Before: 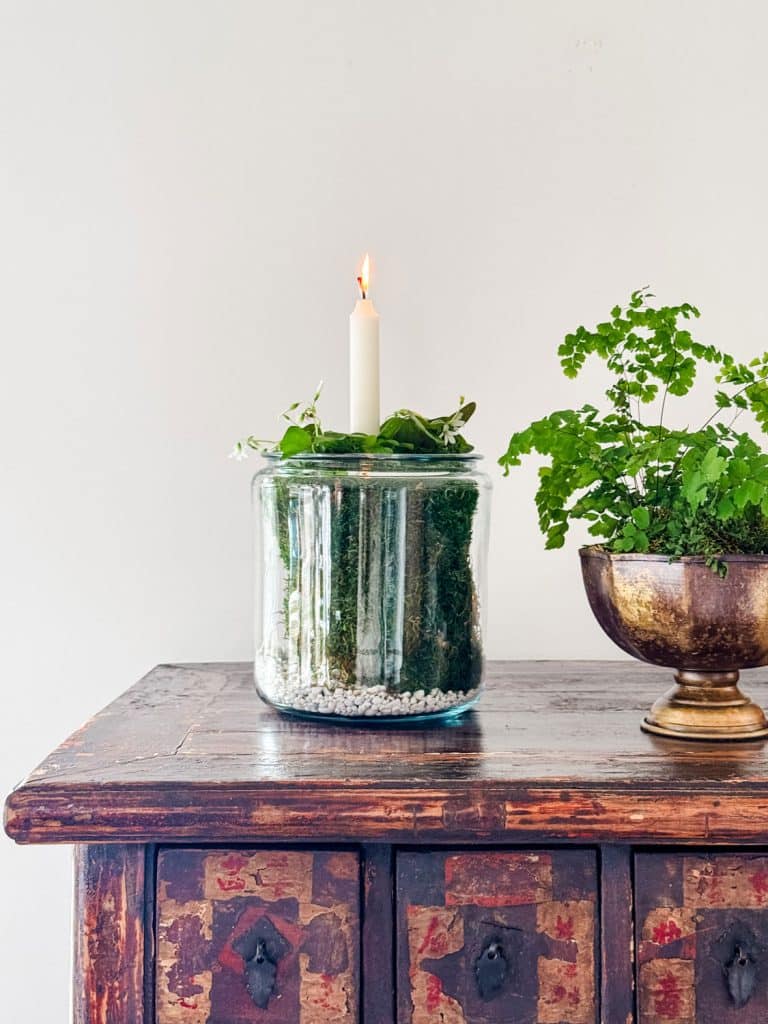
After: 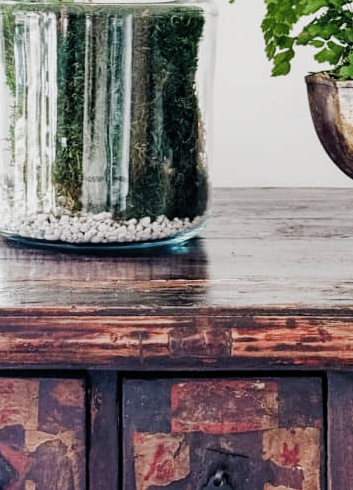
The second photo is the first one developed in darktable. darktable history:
filmic rgb: black relative exposure -7.65 EV, white relative exposure 4.56 EV, hardness 3.61, preserve chrominance RGB euclidean norm (legacy), color science v4 (2020)
crop: left 35.794%, top 46.231%, right 18.127%, bottom 5.881%
tone equalizer: -8 EV -0.45 EV, -7 EV -0.396 EV, -6 EV -0.314 EV, -5 EV -0.214 EV, -3 EV 0.222 EV, -2 EV 0.333 EV, -1 EV 0.393 EV, +0 EV 0.426 EV, edges refinement/feathering 500, mask exposure compensation -1.57 EV, preserve details no
contrast brightness saturation: saturation -0.03
